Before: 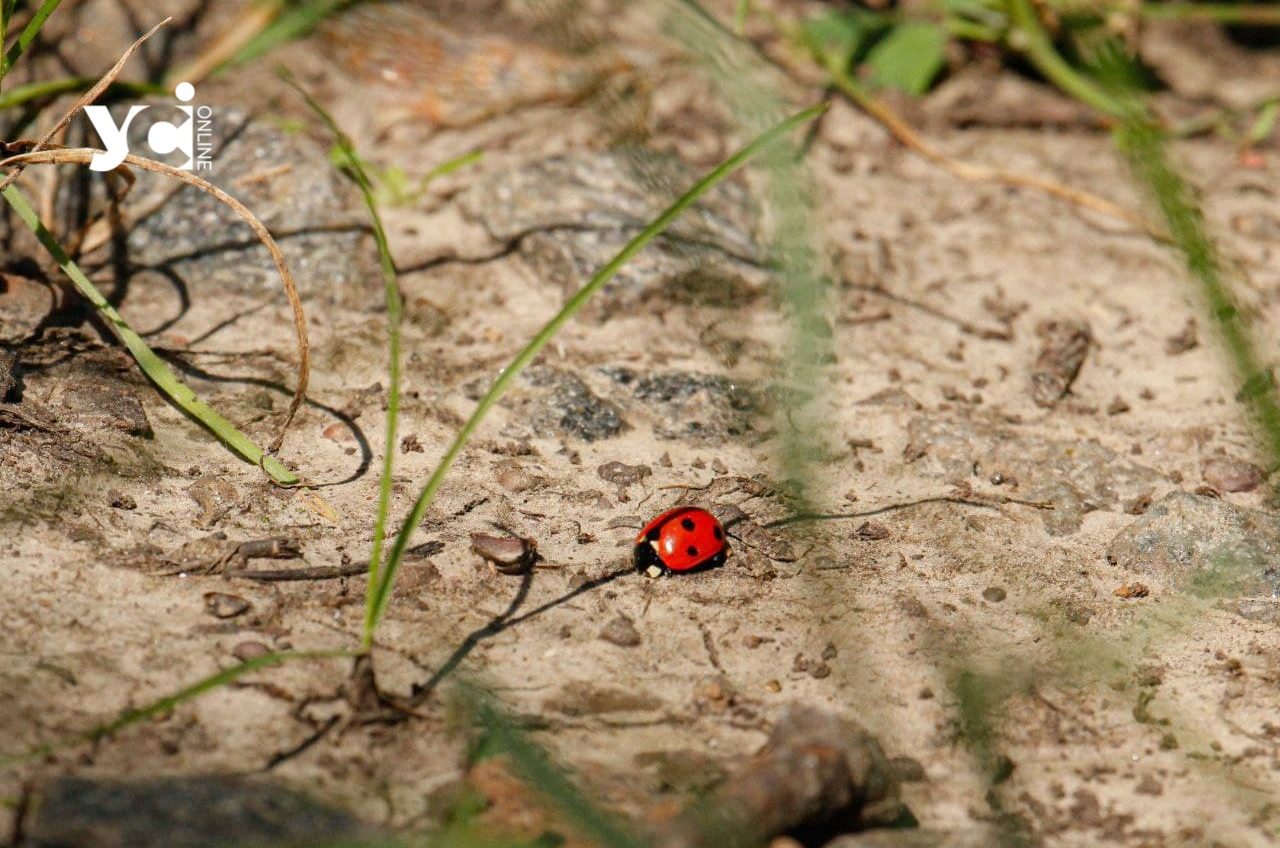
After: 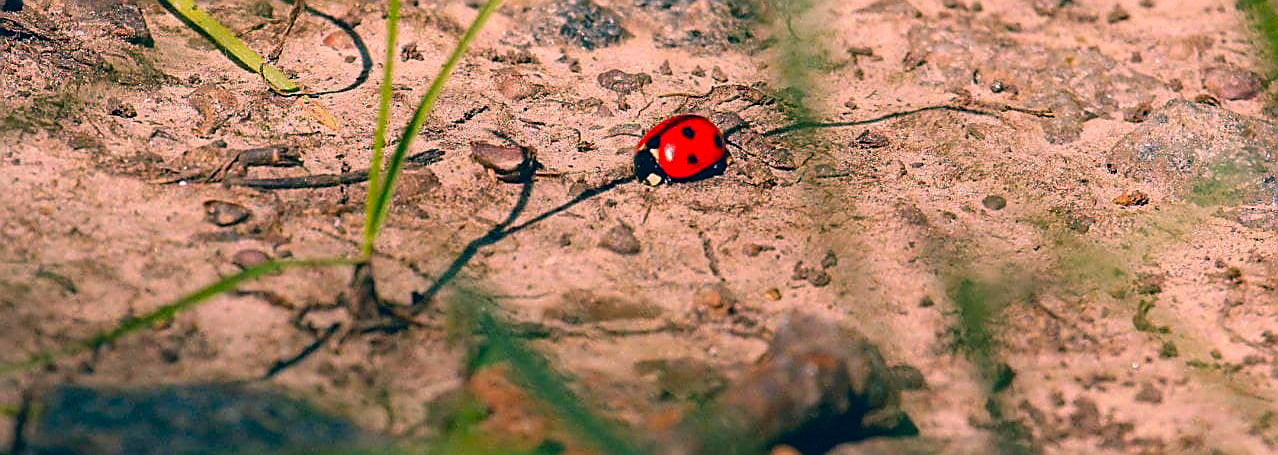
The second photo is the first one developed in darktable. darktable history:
sharpen: radius 1.422, amount 1.249, threshold 0.681
crop and rotate: top 46.341%, right 0.107%
color correction: highlights a* 16.41, highlights b* 0.272, shadows a* -14.73, shadows b* -14.77, saturation 1.53
